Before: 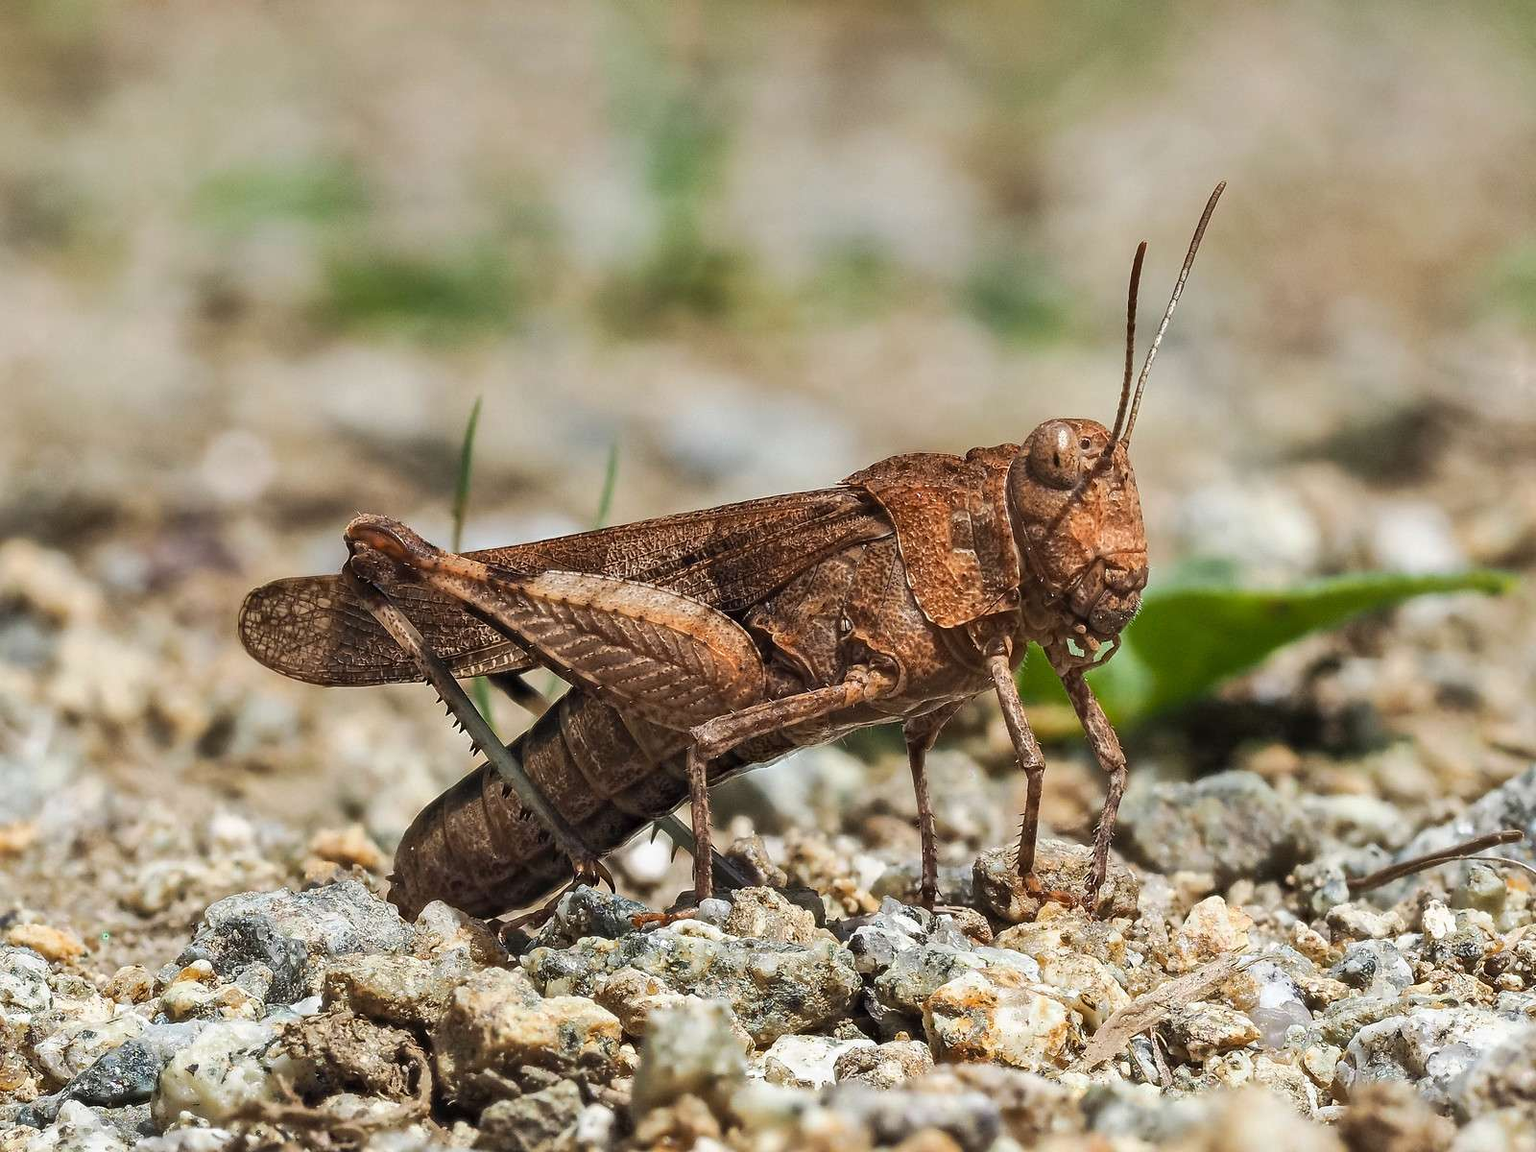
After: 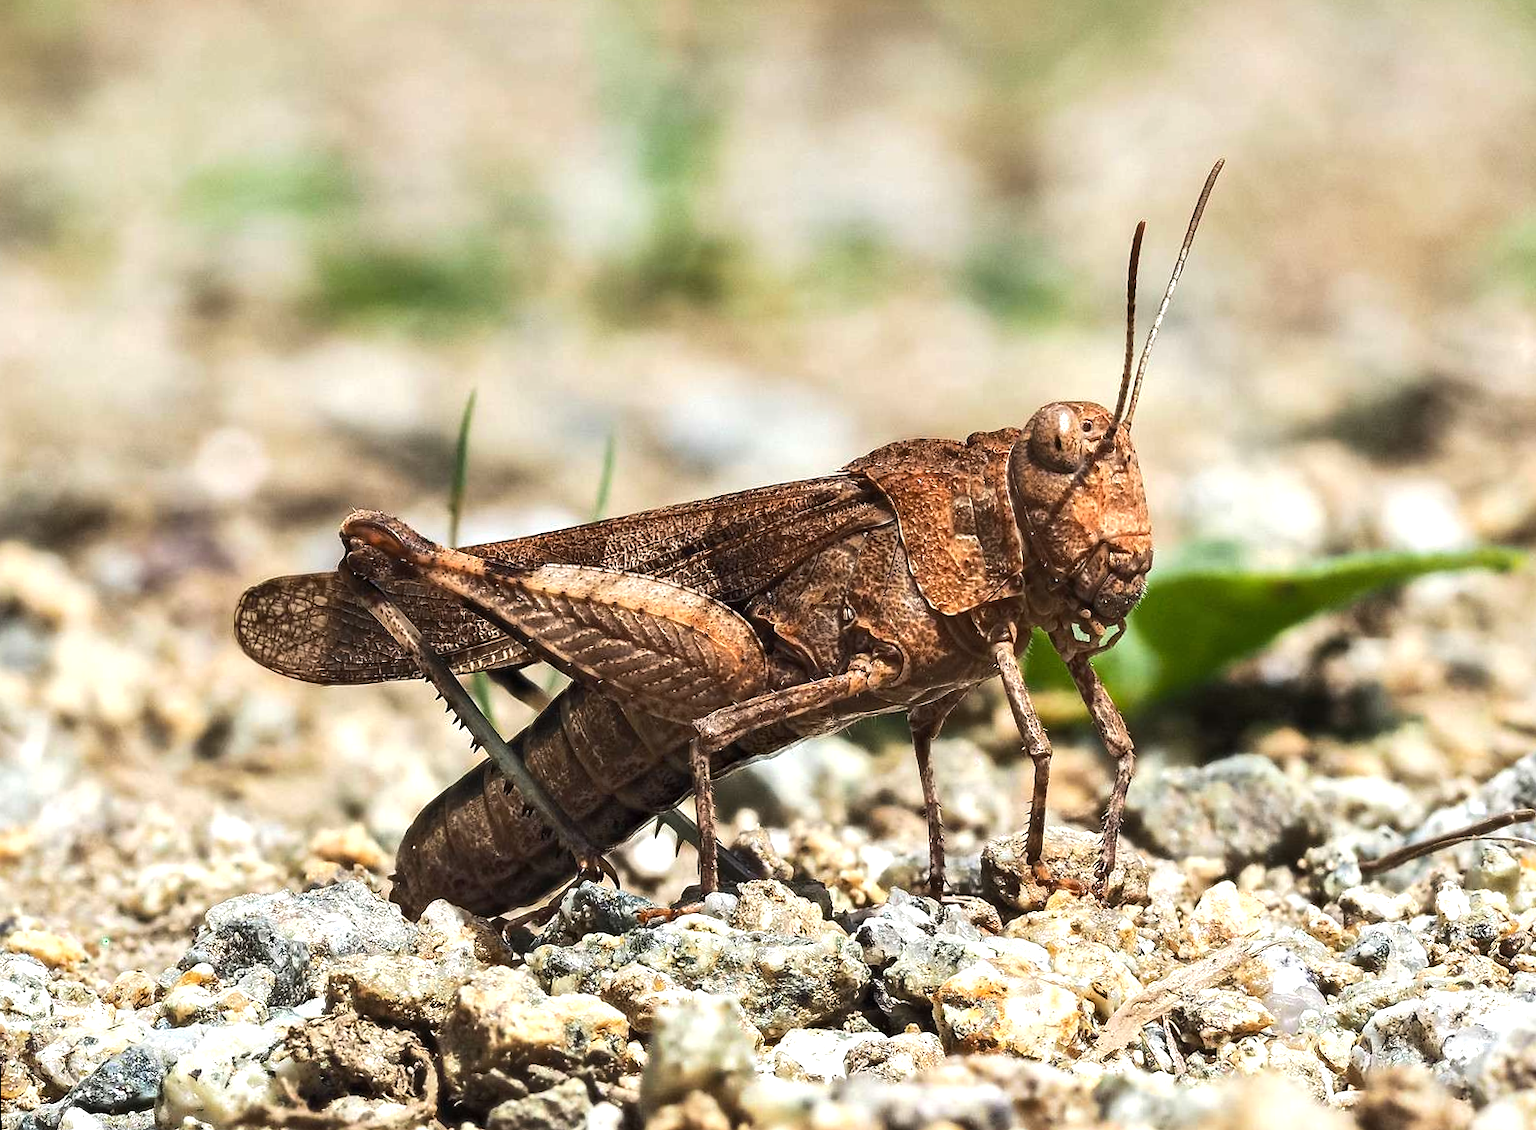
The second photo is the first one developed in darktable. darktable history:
rotate and perspective: rotation -1°, crop left 0.011, crop right 0.989, crop top 0.025, crop bottom 0.975
tone equalizer: -8 EV 0.001 EV, -7 EV -0.002 EV, -6 EV 0.002 EV, -5 EV -0.03 EV, -4 EV -0.116 EV, -3 EV -0.169 EV, -2 EV 0.24 EV, -1 EV 0.702 EV, +0 EV 0.493 EV
